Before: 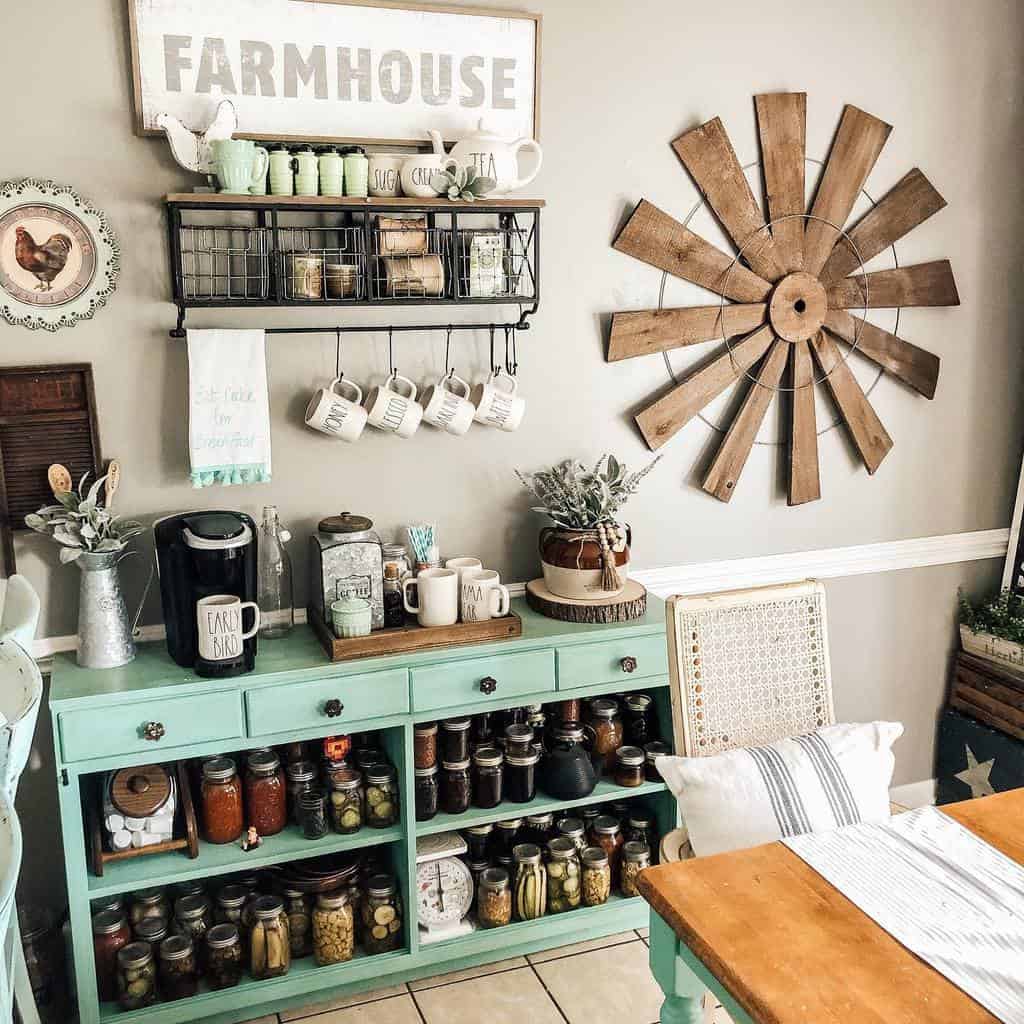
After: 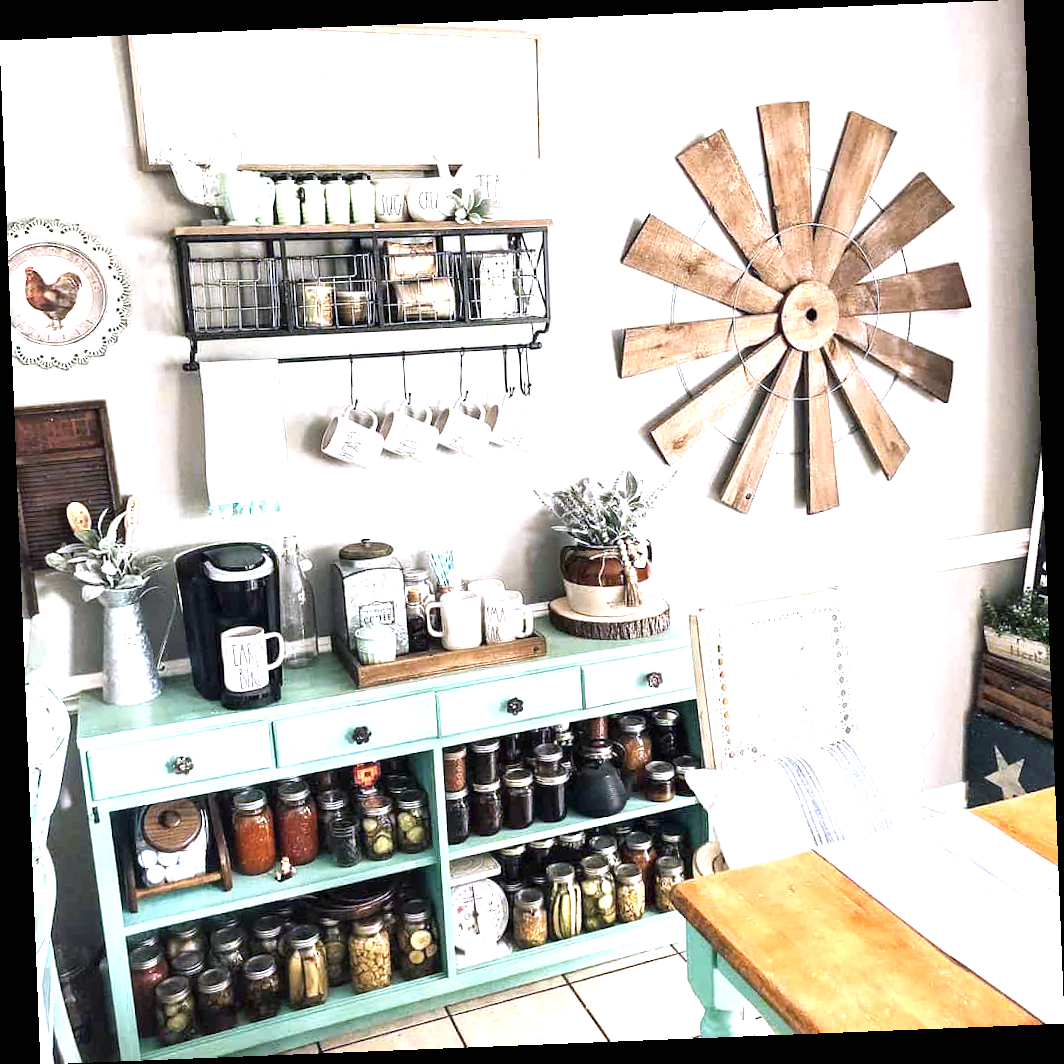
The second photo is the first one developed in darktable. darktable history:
rotate and perspective: rotation -2.29°, automatic cropping off
contrast brightness saturation: saturation -0.05
exposure: black level correction 0, exposure 1.2 EV, compensate highlight preservation false
white balance: red 0.967, blue 1.119, emerald 0.756
